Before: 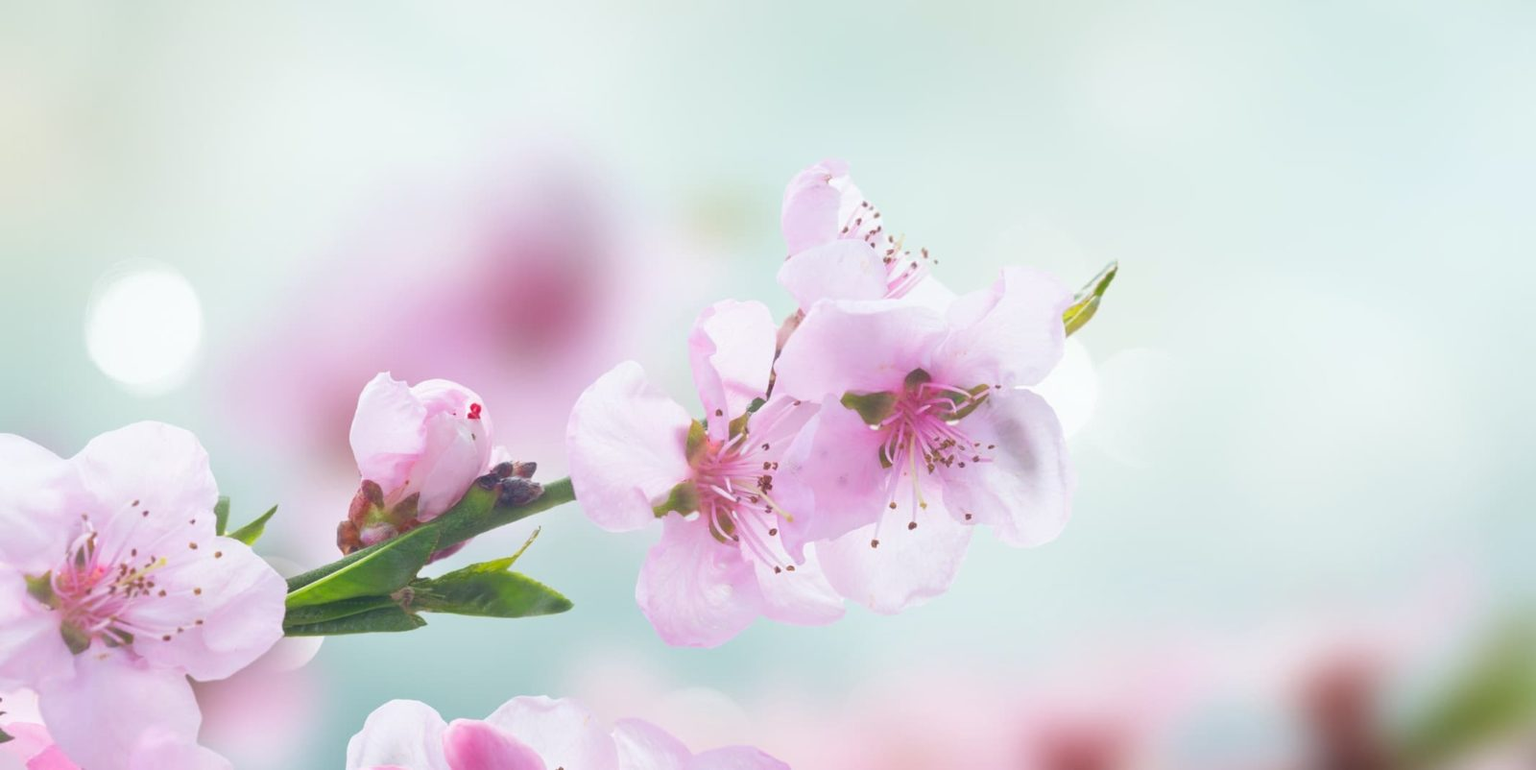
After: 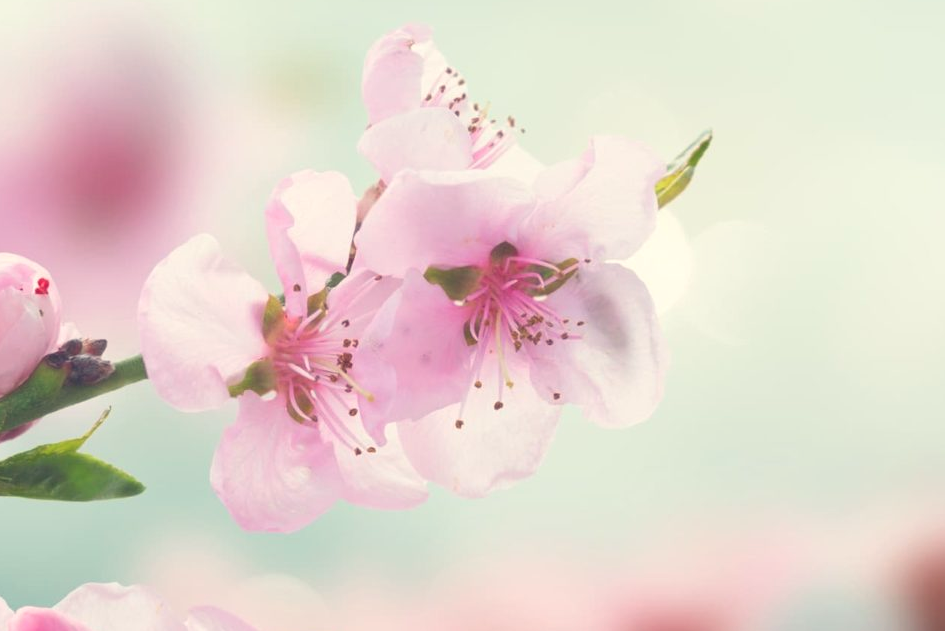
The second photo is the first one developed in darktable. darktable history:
color calibration: illuminant custom, x 0.373, y 0.388, temperature 4269.97 K
crop and rotate: left 28.256%, top 17.734%, right 12.656%, bottom 3.573%
white balance: red 1.08, blue 0.791
